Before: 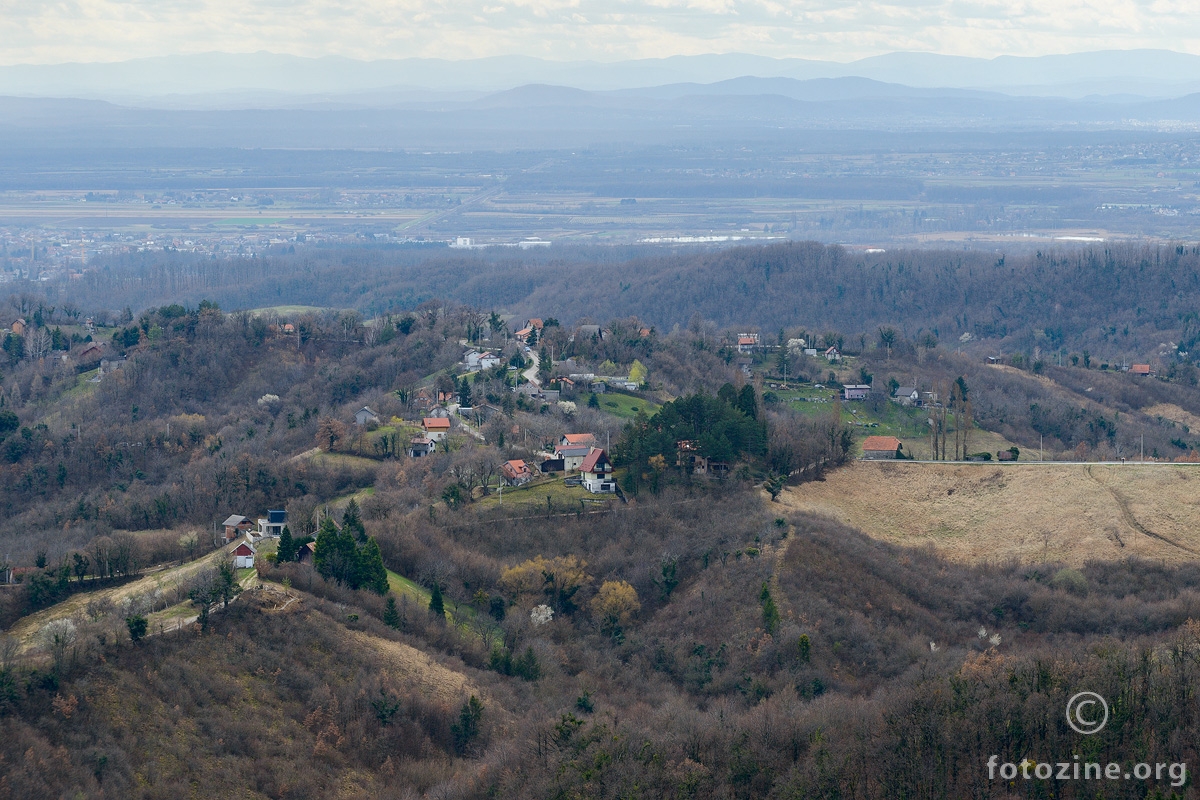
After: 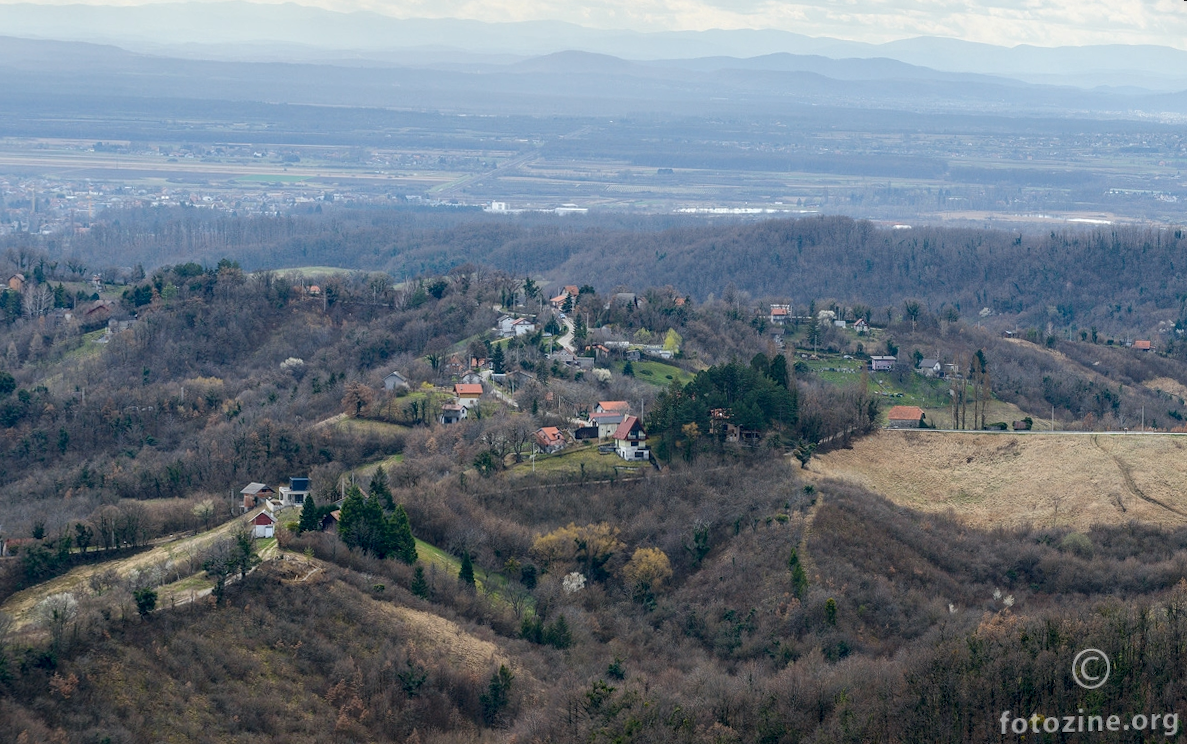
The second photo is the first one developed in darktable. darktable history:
local contrast: on, module defaults
rotate and perspective: rotation 0.679°, lens shift (horizontal) 0.136, crop left 0.009, crop right 0.991, crop top 0.078, crop bottom 0.95
